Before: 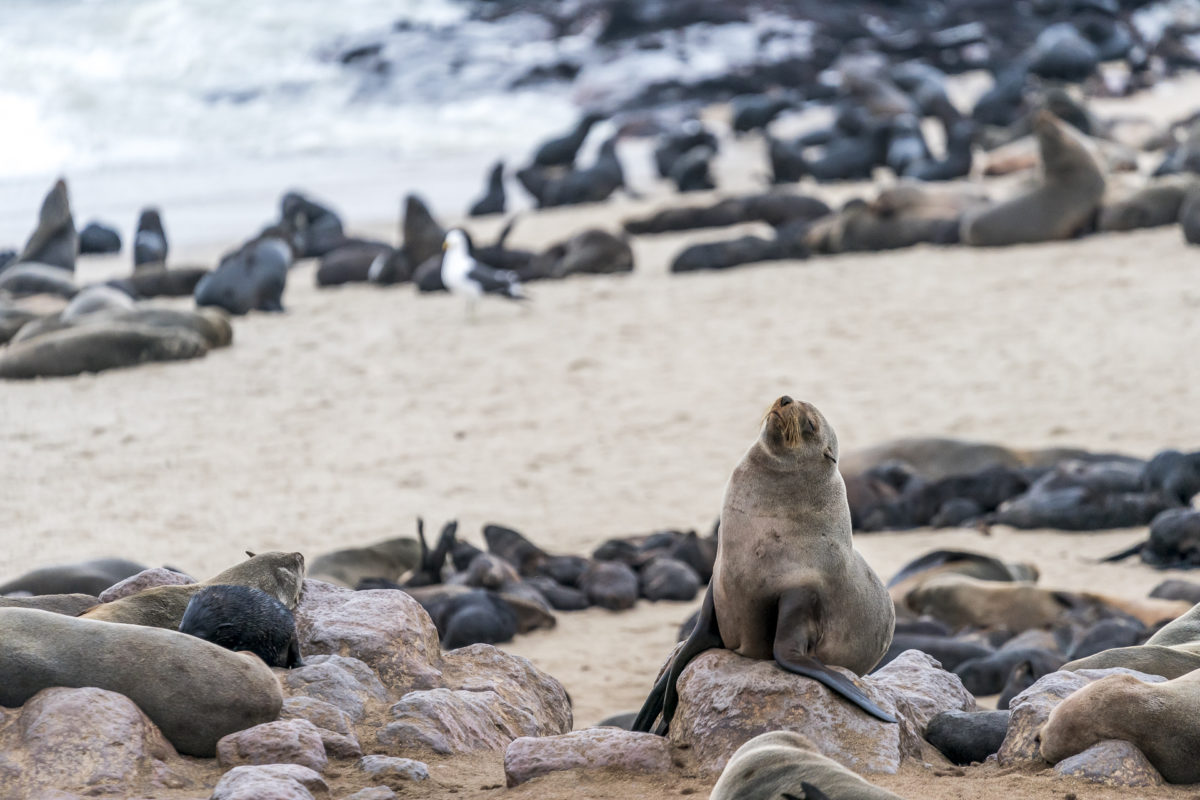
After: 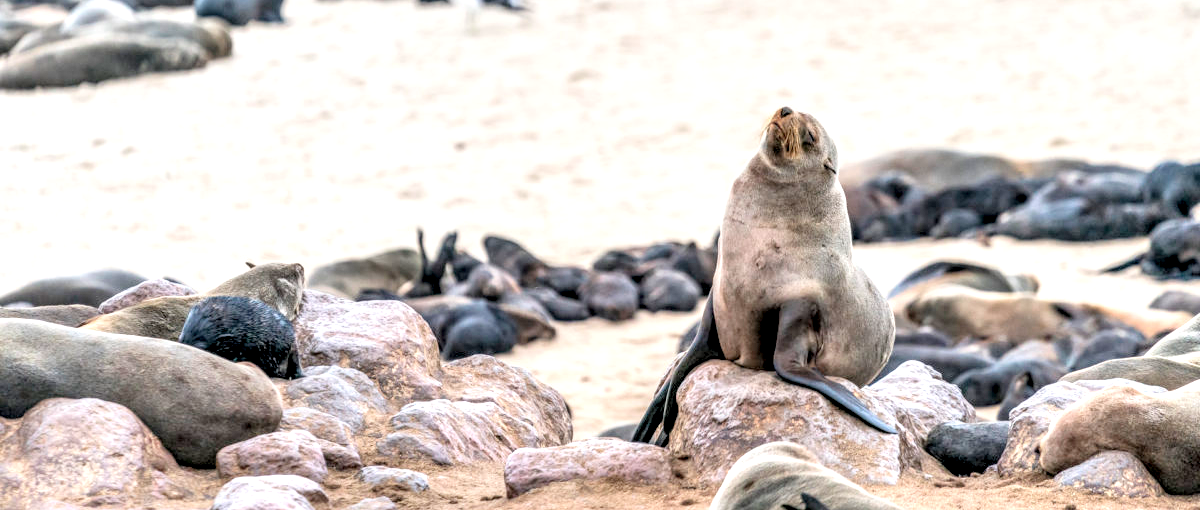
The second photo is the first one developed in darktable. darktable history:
local contrast: highlights 64%, shadows 54%, detail 168%, midtone range 0.516
contrast brightness saturation: brightness 0.151
crop and rotate: top 36.213%
levels: levels [0.044, 0.416, 0.908]
